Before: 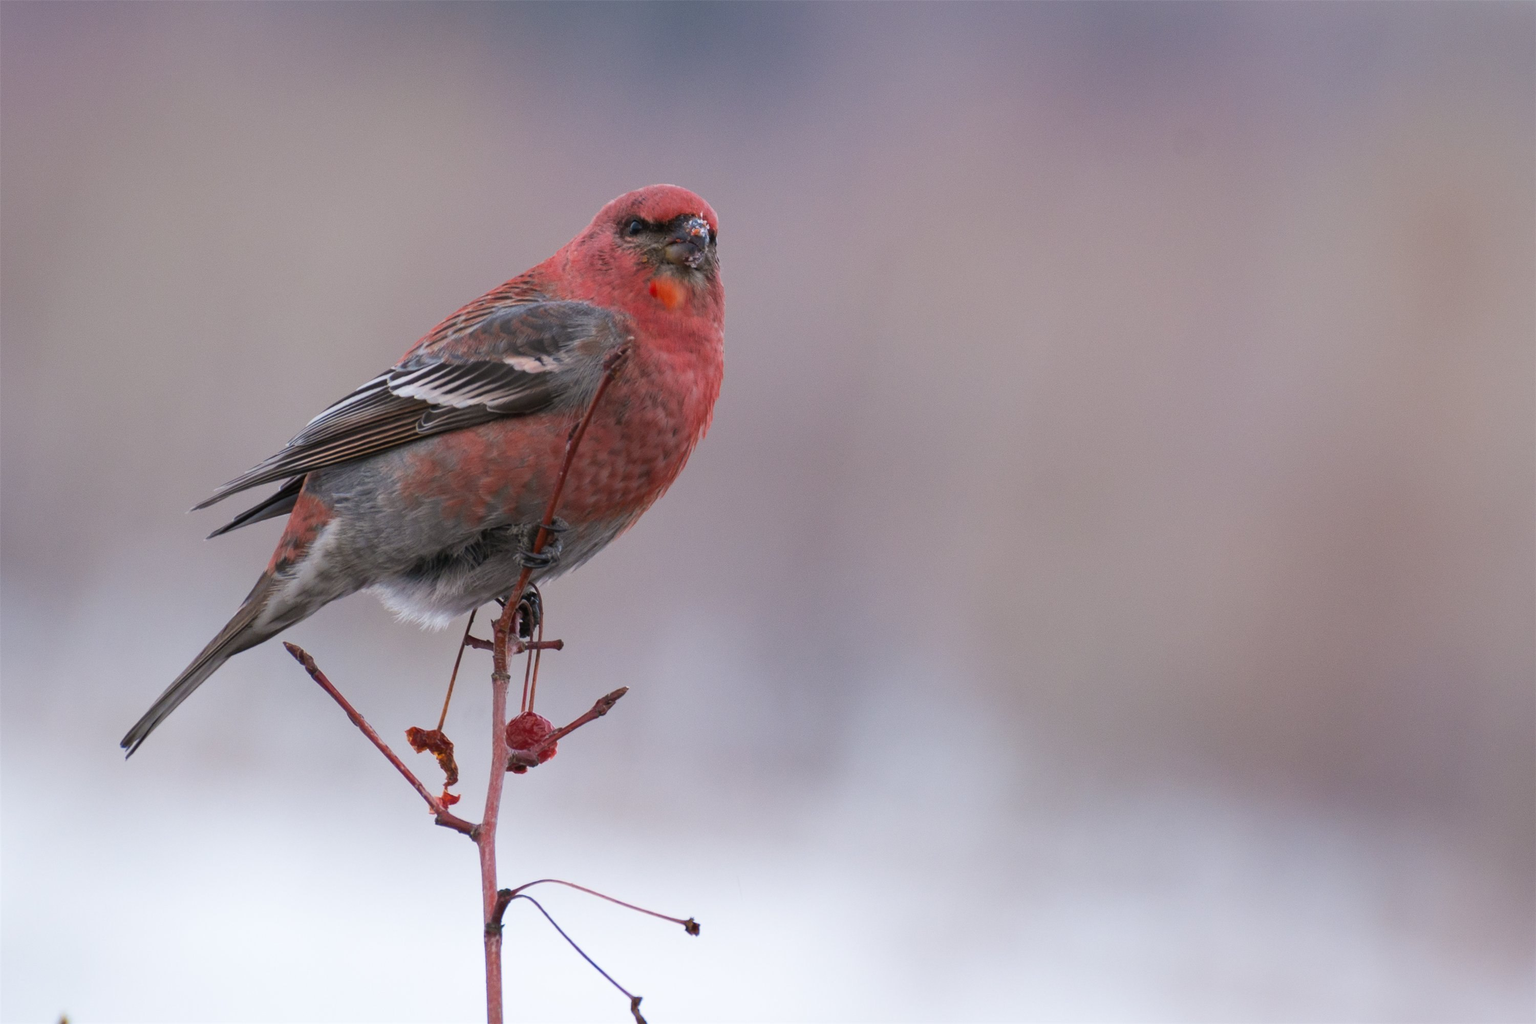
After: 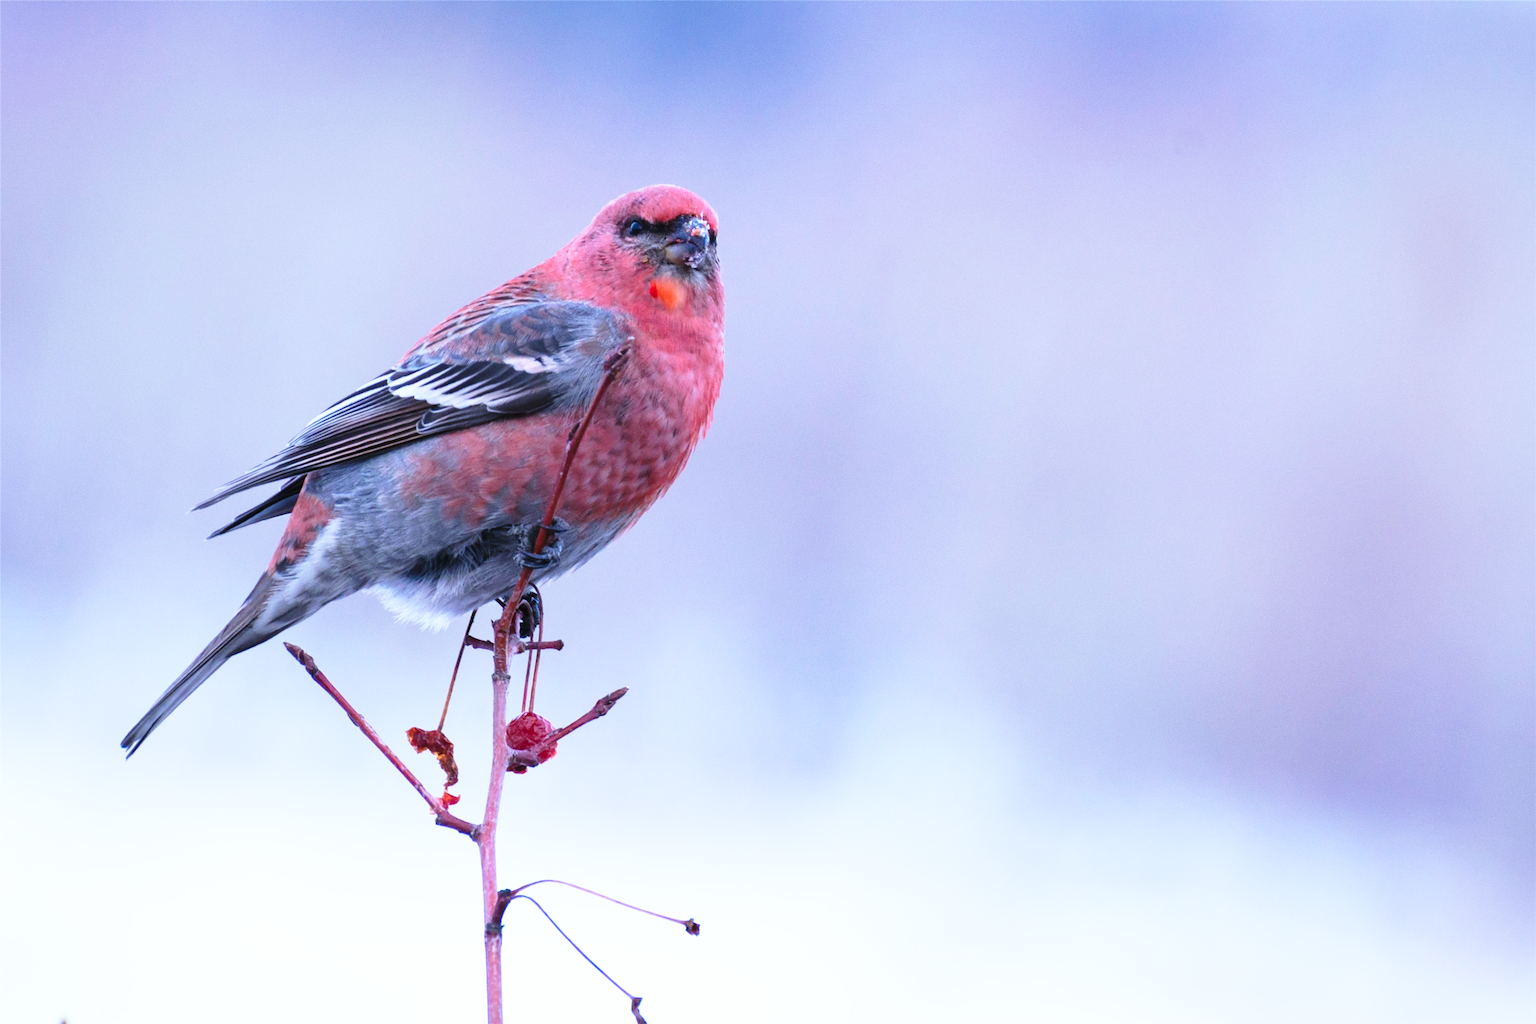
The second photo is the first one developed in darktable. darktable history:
base curve: curves: ch0 [(0, 0) (0.026, 0.03) (0.109, 0.232) (0.351, 0.748) (0.669, 0.968) (1, 1)], preserve colors none
color calibration: illuminant as shot in camera, adaptation linear Bradford (ICC v4), x 0.406, y 0.405, temperature 3570.35 K, saturation algorithm version 1 (2020)
